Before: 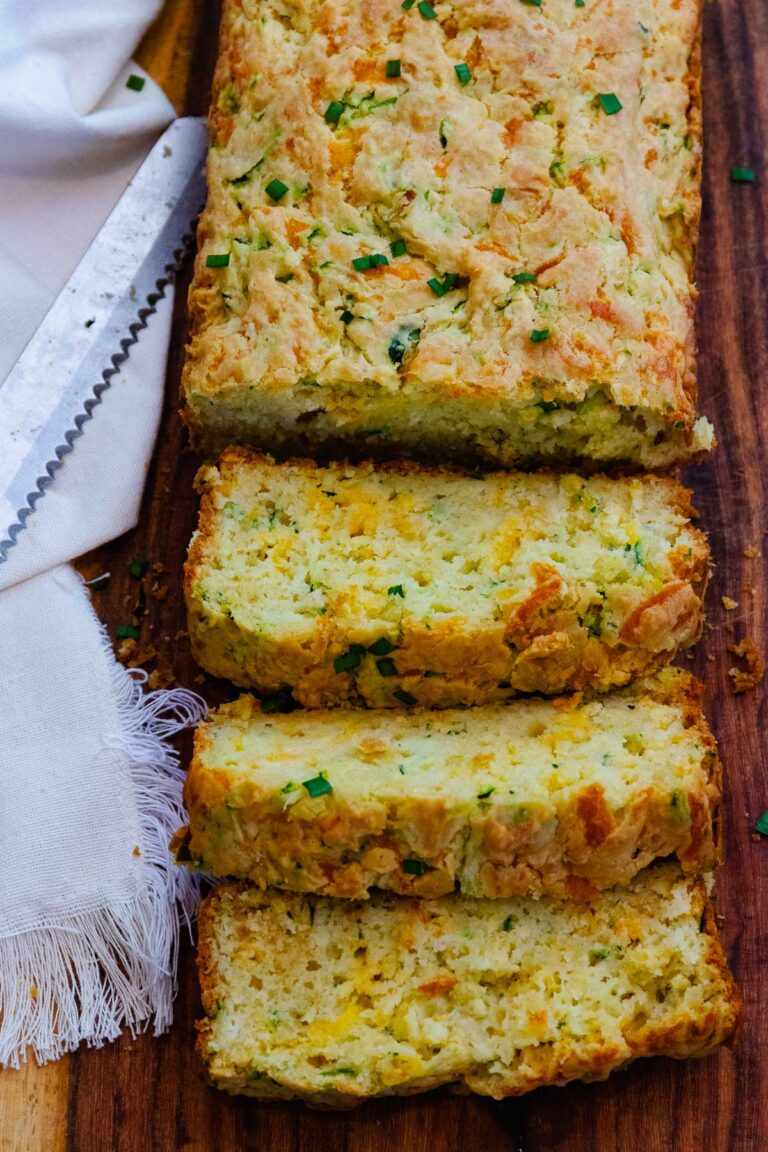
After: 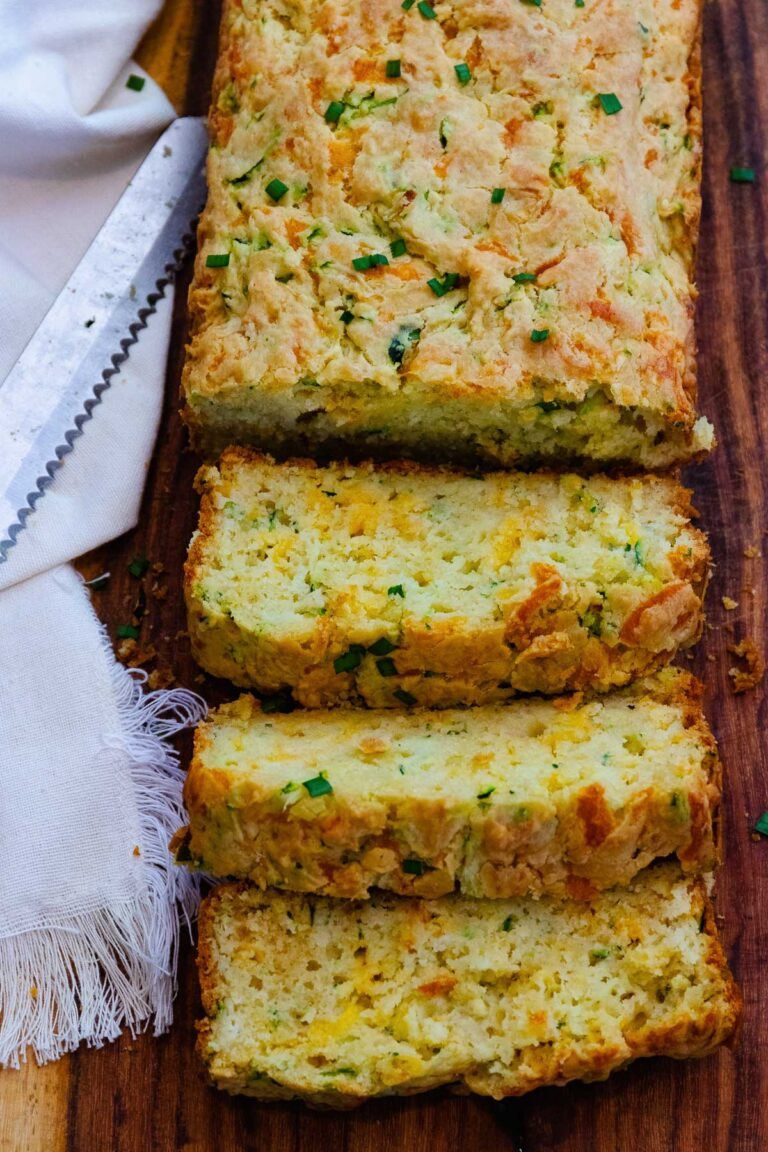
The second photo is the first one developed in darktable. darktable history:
shadows and highlights: shadows 11.43, white point adjustment 1.33, highlights -1.92, soften with gaussian
